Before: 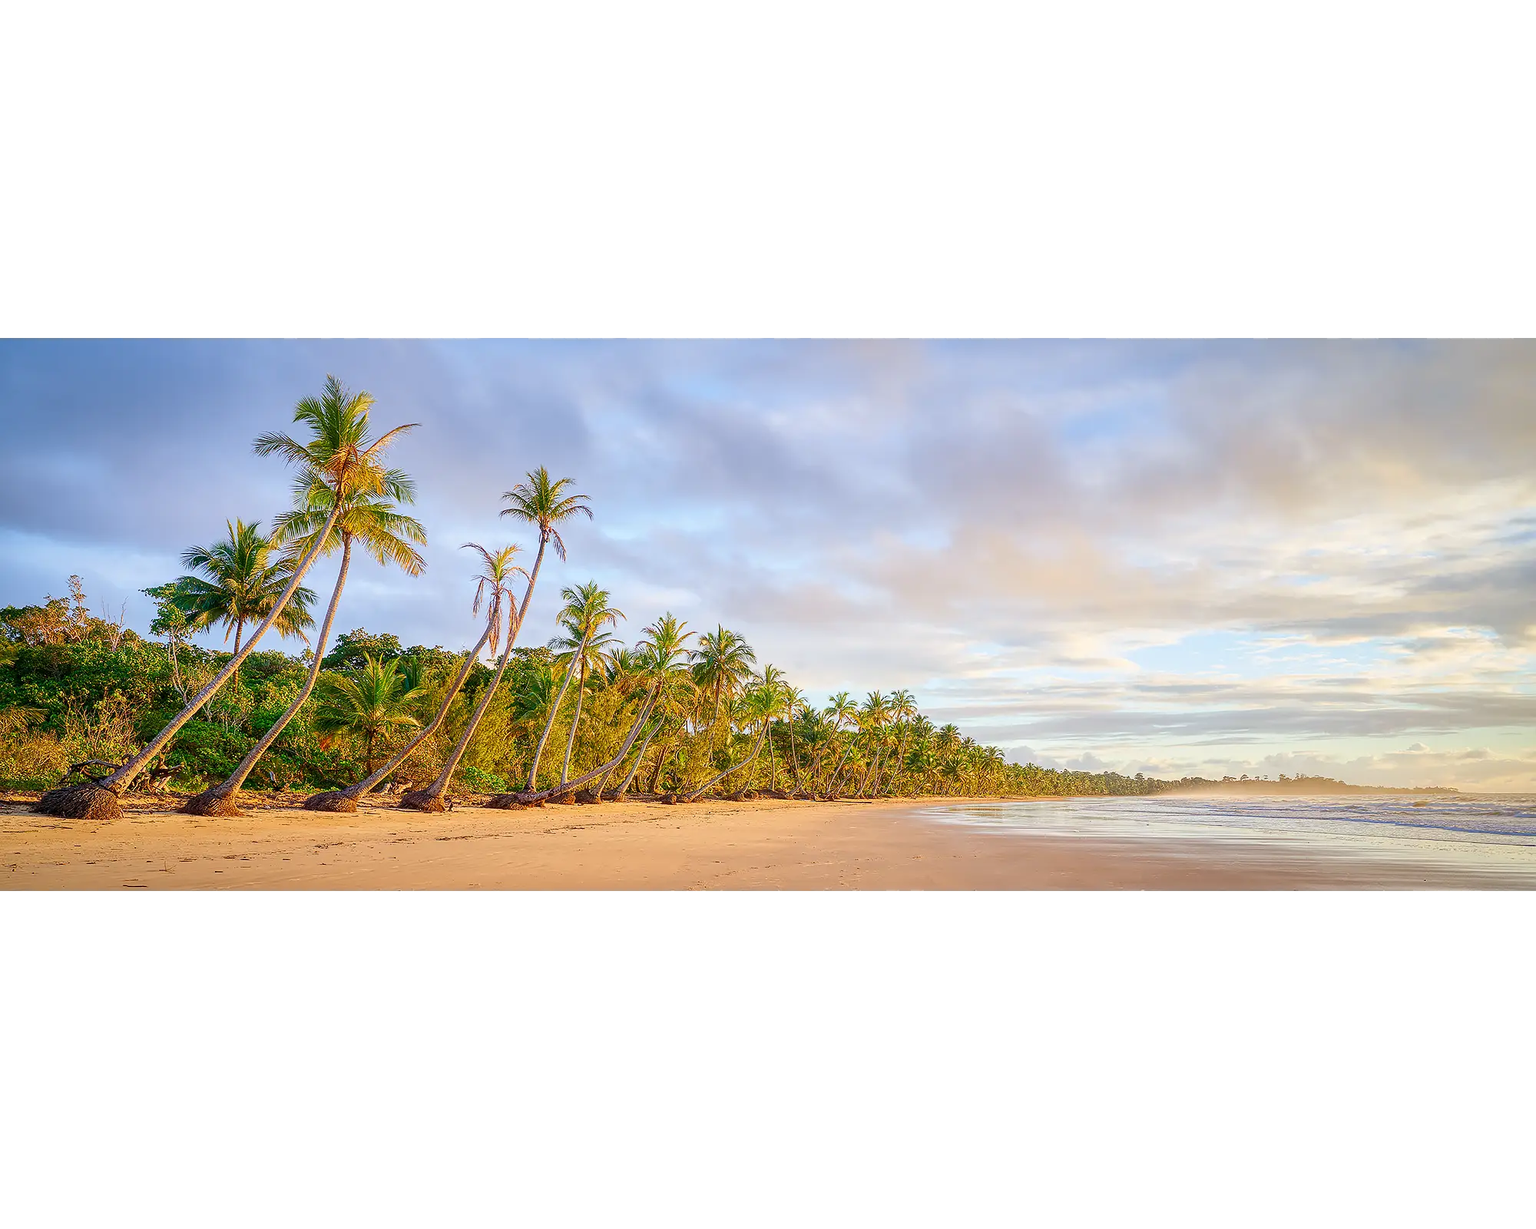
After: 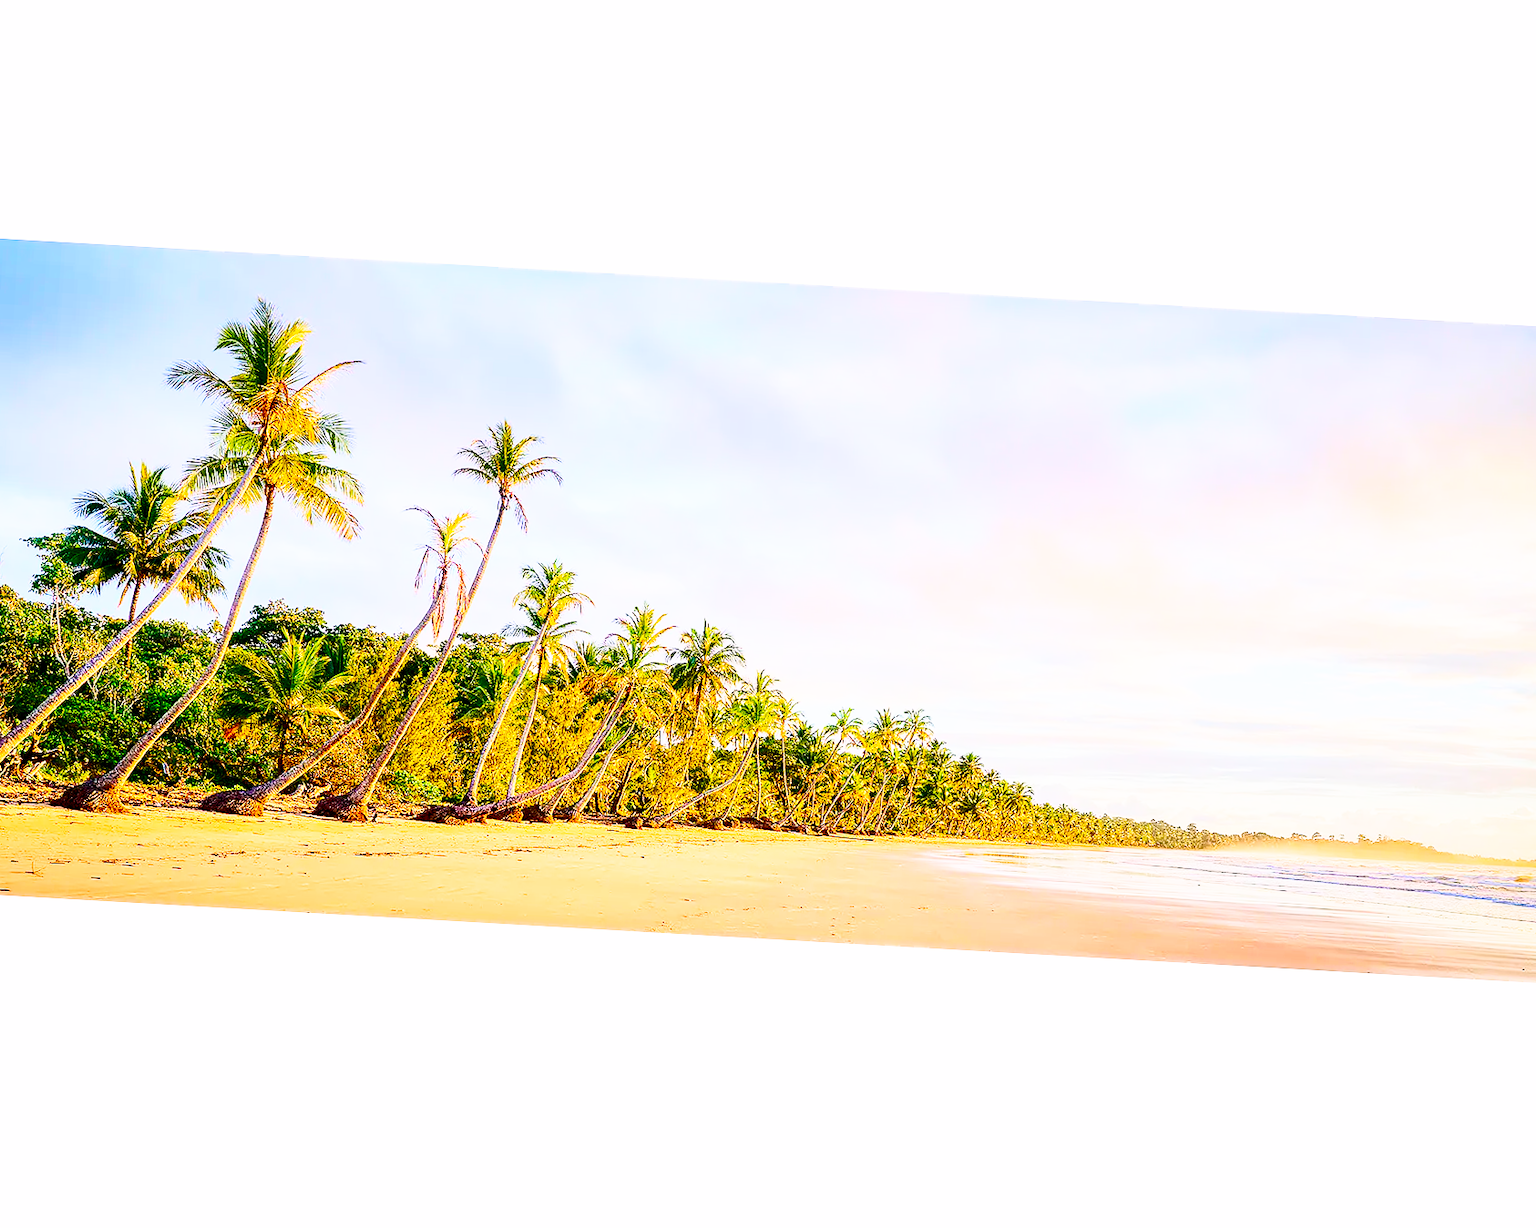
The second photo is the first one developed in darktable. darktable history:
crop and rotate: angle -3.27°, left 5.211%, top 5.211%, right 4.607%, bottom 4.607%
filmic rgb: middle gray luminance 12.74%, black relative exposure -10.13 EV, white relative exposure 3.47 EV, threshold 6 EV, target black luminance 0%, hardness 5.74, latitude 44.69%, contrast 1.221, highlights saturation mix 5%, shadows ↔ highlights balance 26.78%, add noise in highlights 0, preserve chrominance no, color science v3 (2019), use custom middle-gray values true, iterations of high-quality reconstruction 0, contrast in highlights soft, enable highlight reconstruction true
contrast brightness saturation: contrast 0.4, brightness 0.1, saturation 0.21
color balance rgb: shadows lift › chroma 2%, shadows lift › hue 217.2°, power › chroma 0.25%, power › hue 60°, highlights gain › chroma 1.5%, highlights gain › hue 309.6°, global offset › luminance -0.5%, perceptual saturation grading › global saturation 15%, global vibrance 20%
